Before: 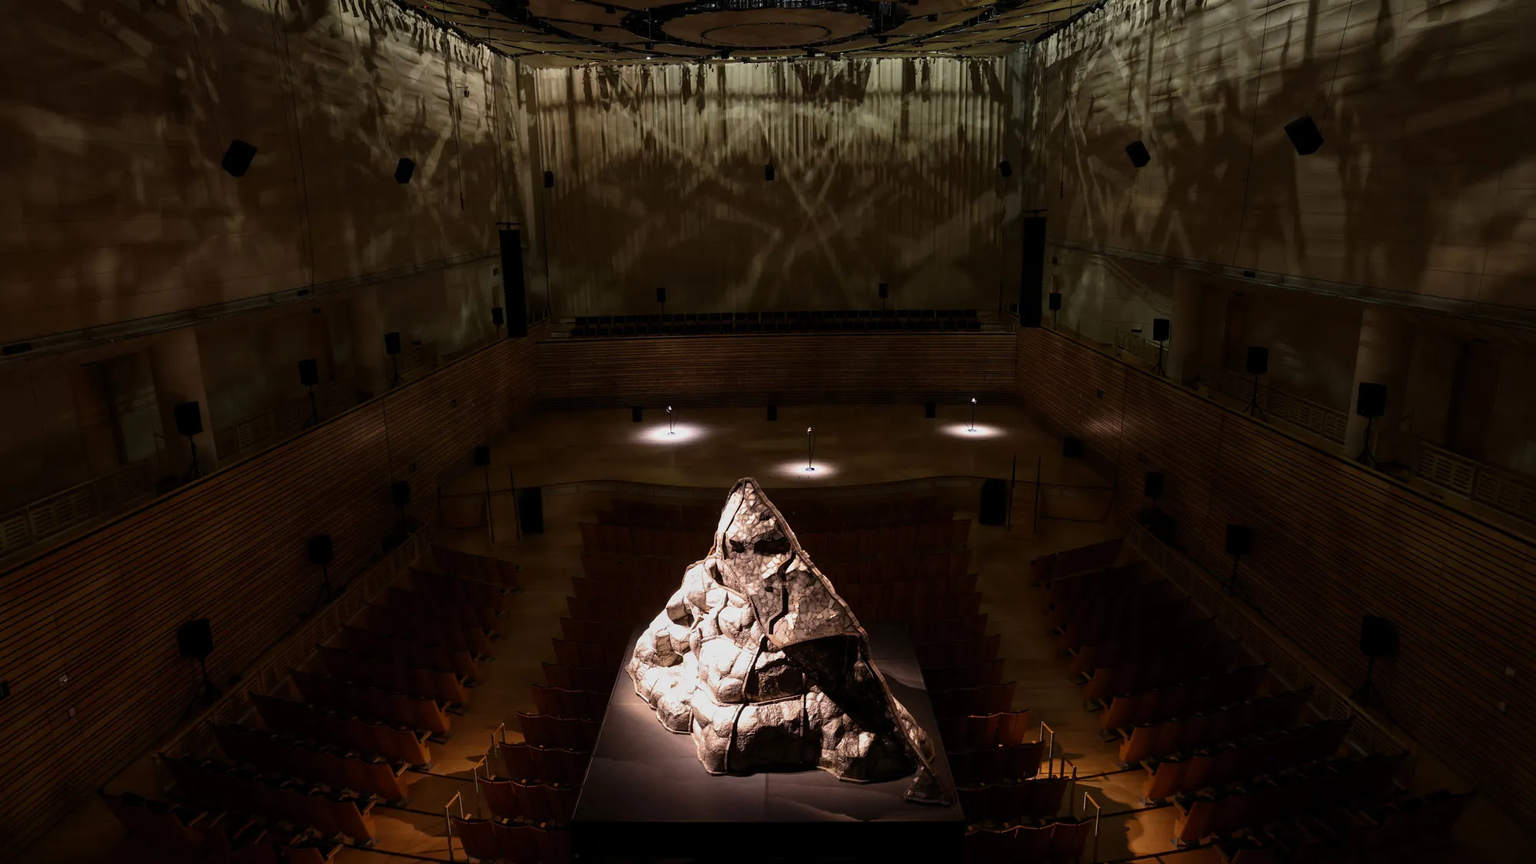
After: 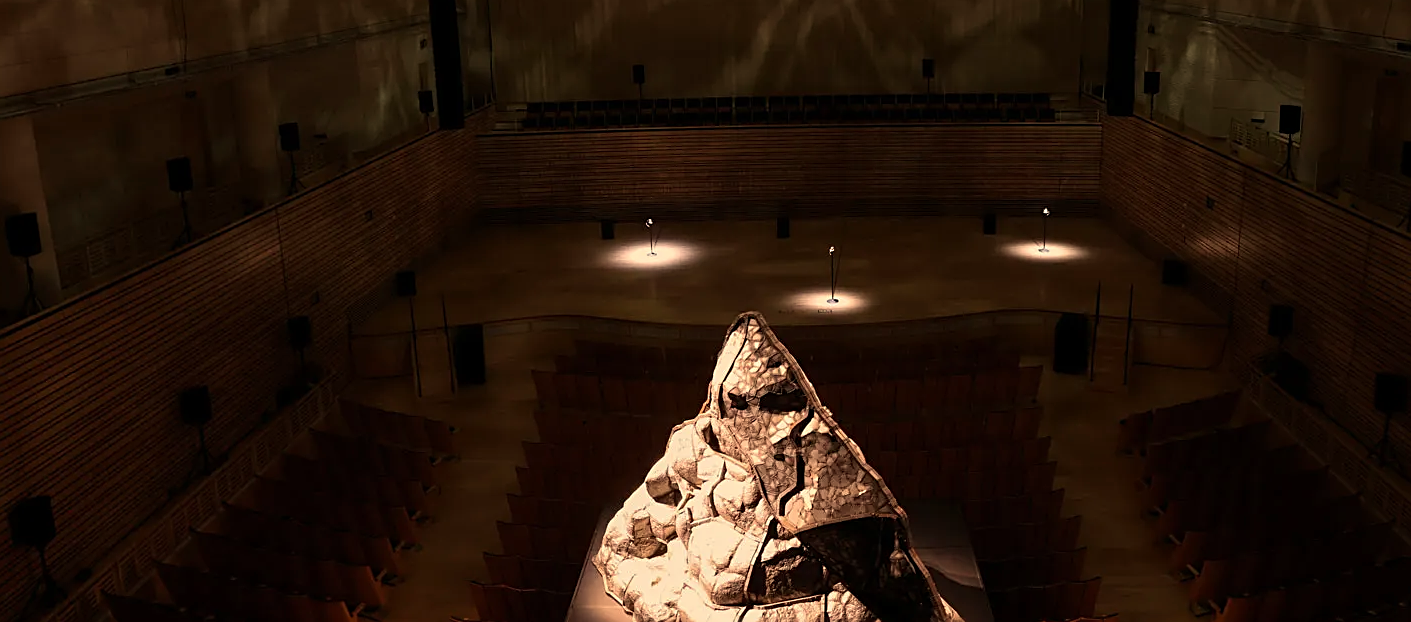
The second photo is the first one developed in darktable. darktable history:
crop: left 11.123%, top 27.61%, right 18.3%, bottom 17.034%
sharpen: on, module defaults
white balance: red 1.123, blue 0.83
